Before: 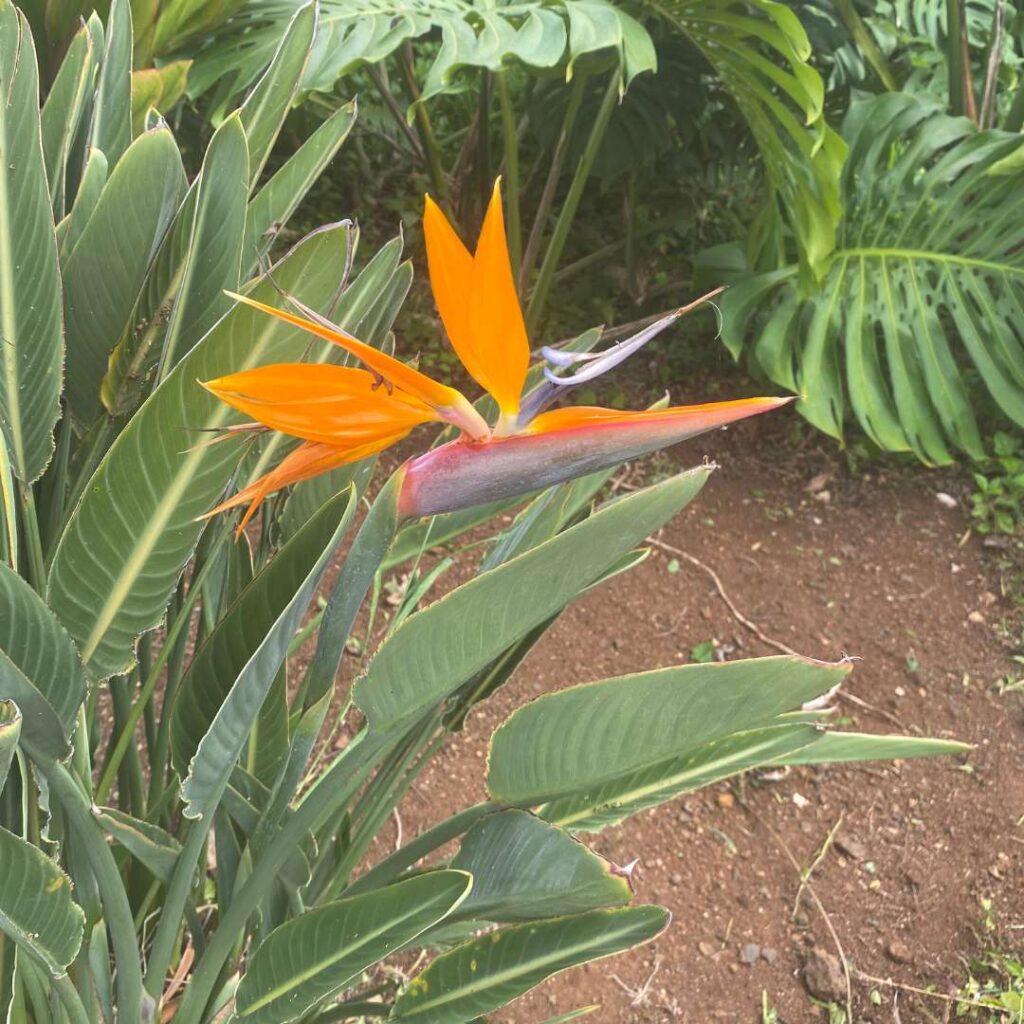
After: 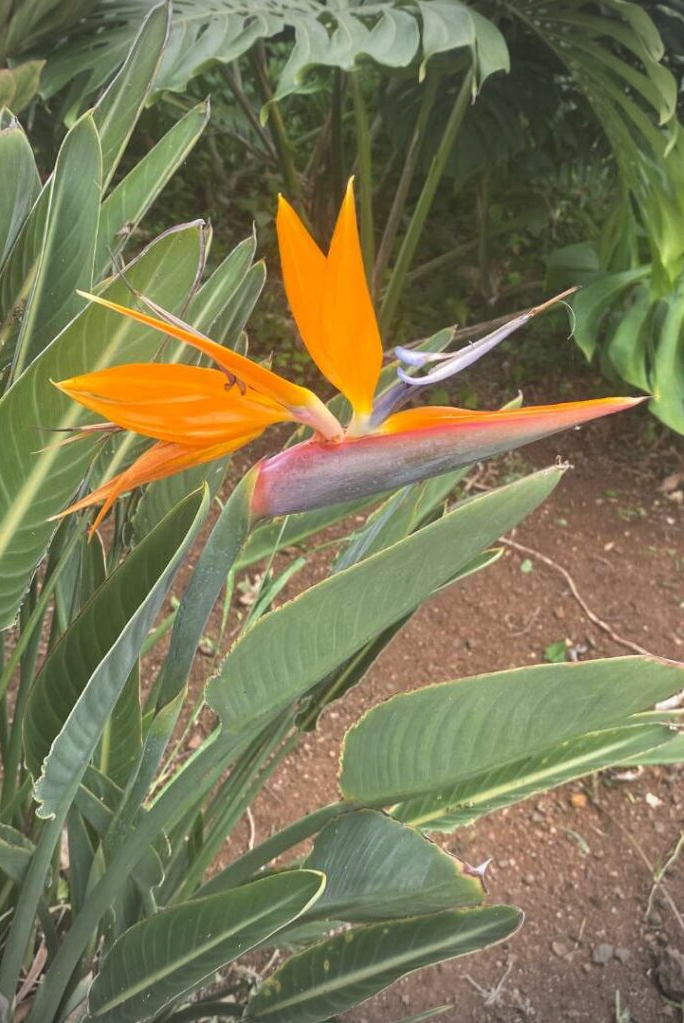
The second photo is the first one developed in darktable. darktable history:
vignetting: fall-off start 99.76%, center (-0.12, -0.005), width/height ratio 1.303, unbound false
crop and rotate: left 14.439%, right 18.688%
